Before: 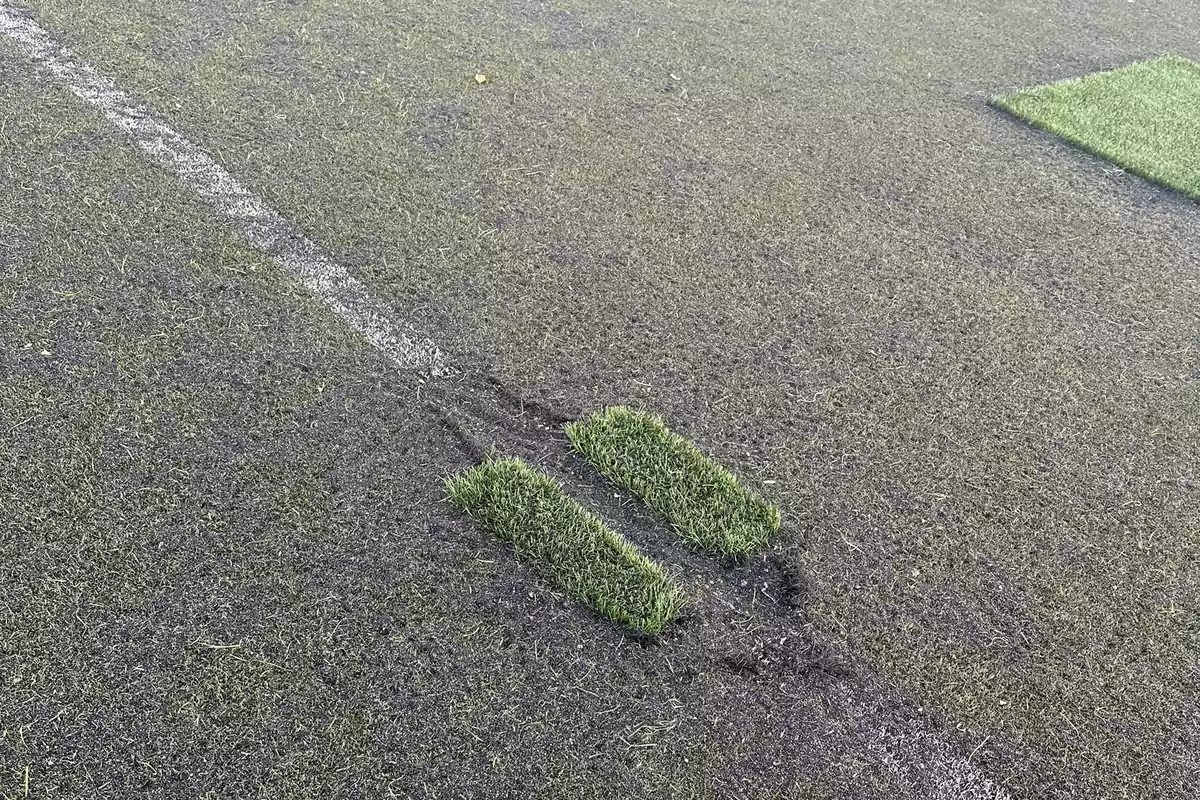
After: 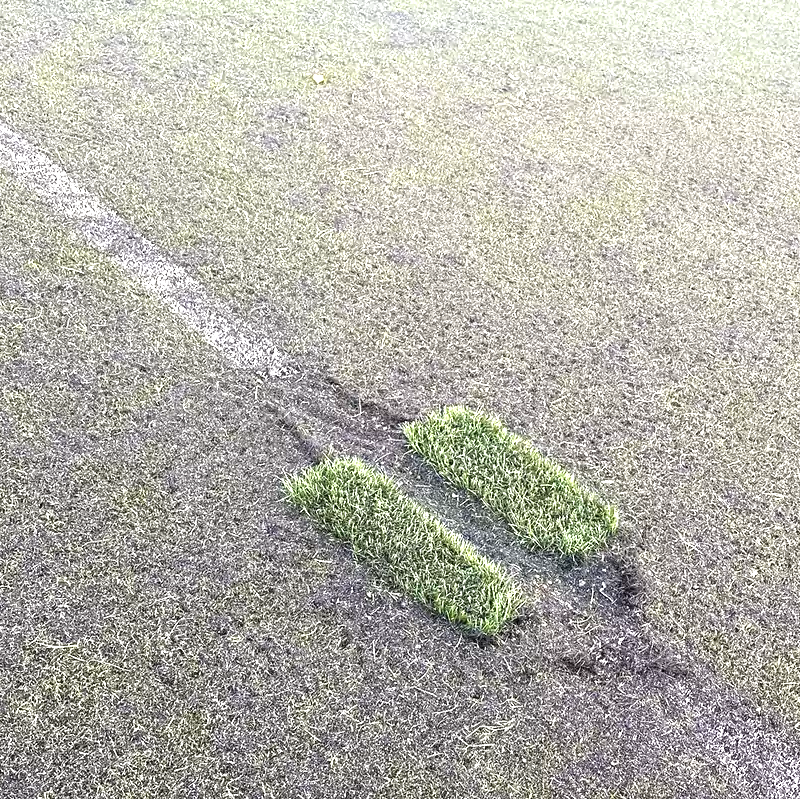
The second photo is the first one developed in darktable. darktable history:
crop and rotate: left 13.537%, right 19.796%
exposure: black level correction 0, exposure 1.2 EV, compensate highlight preservation false
